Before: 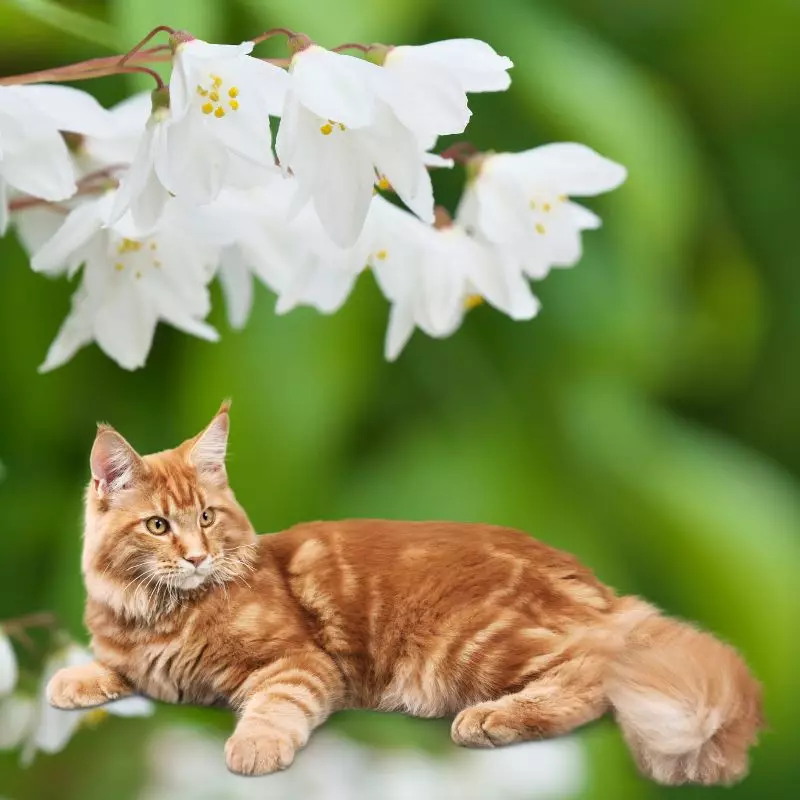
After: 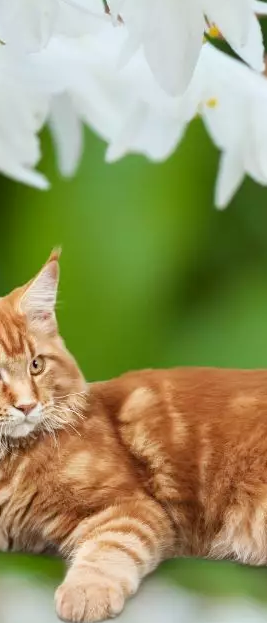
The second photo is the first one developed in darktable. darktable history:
color correction: highlights a* -2.97, highlights b* -2.49, shadows a* 2.07, shadows b* 2.88
crop and rotate: left 21.384%, top 19.107%, right 45.148%, bottom 2.992%
